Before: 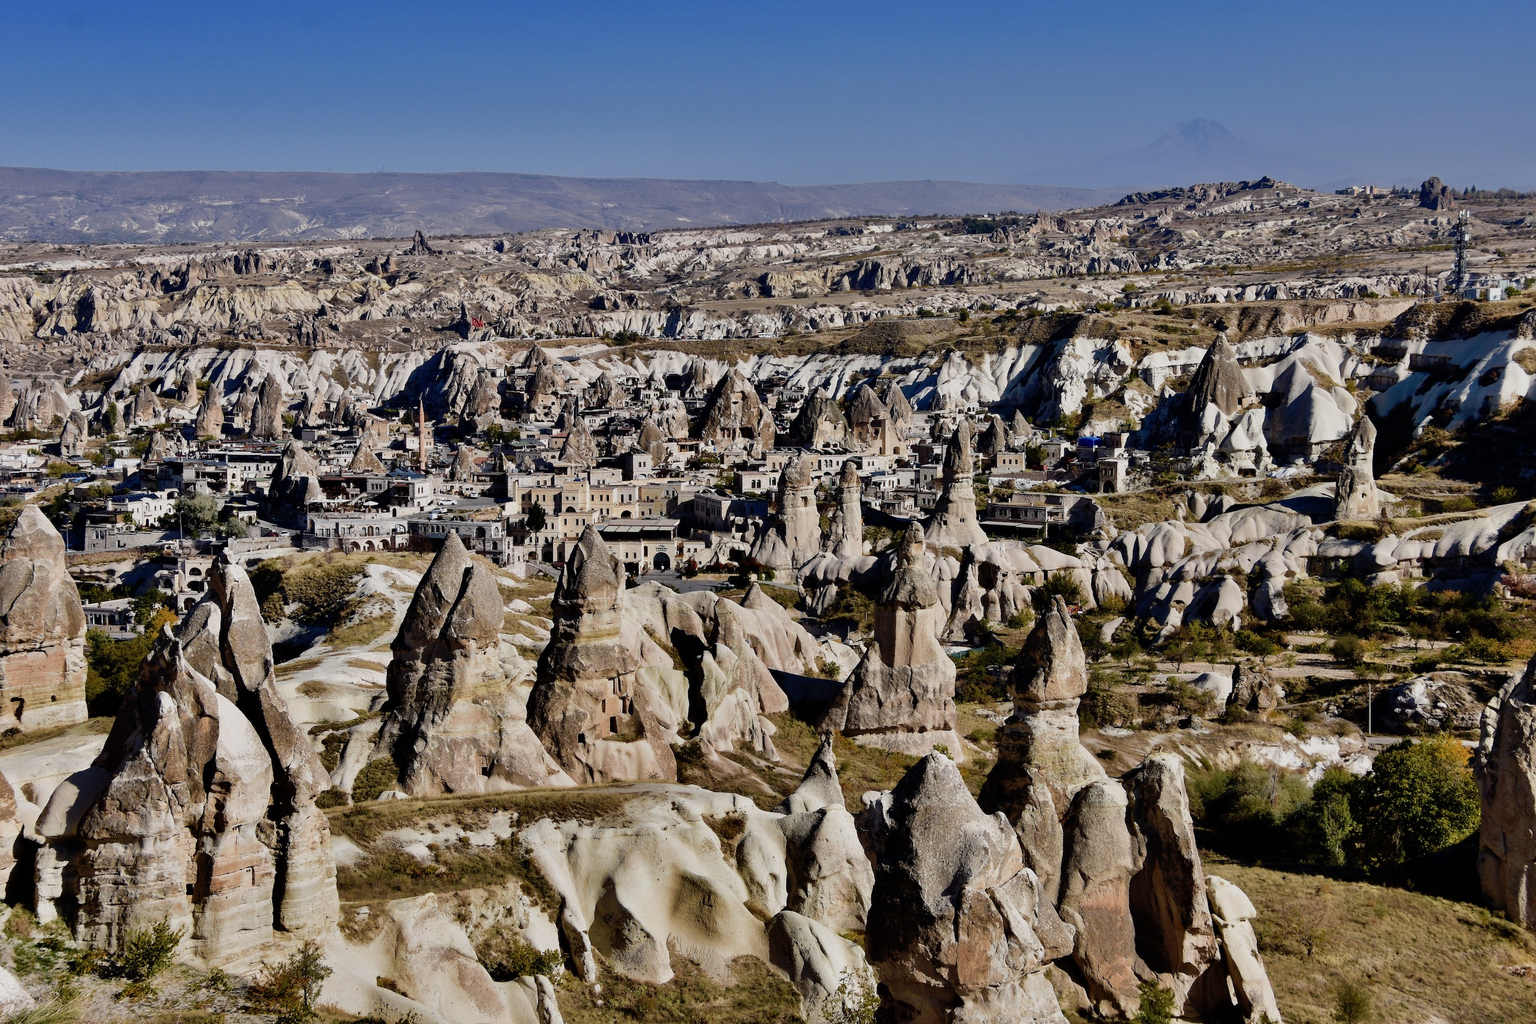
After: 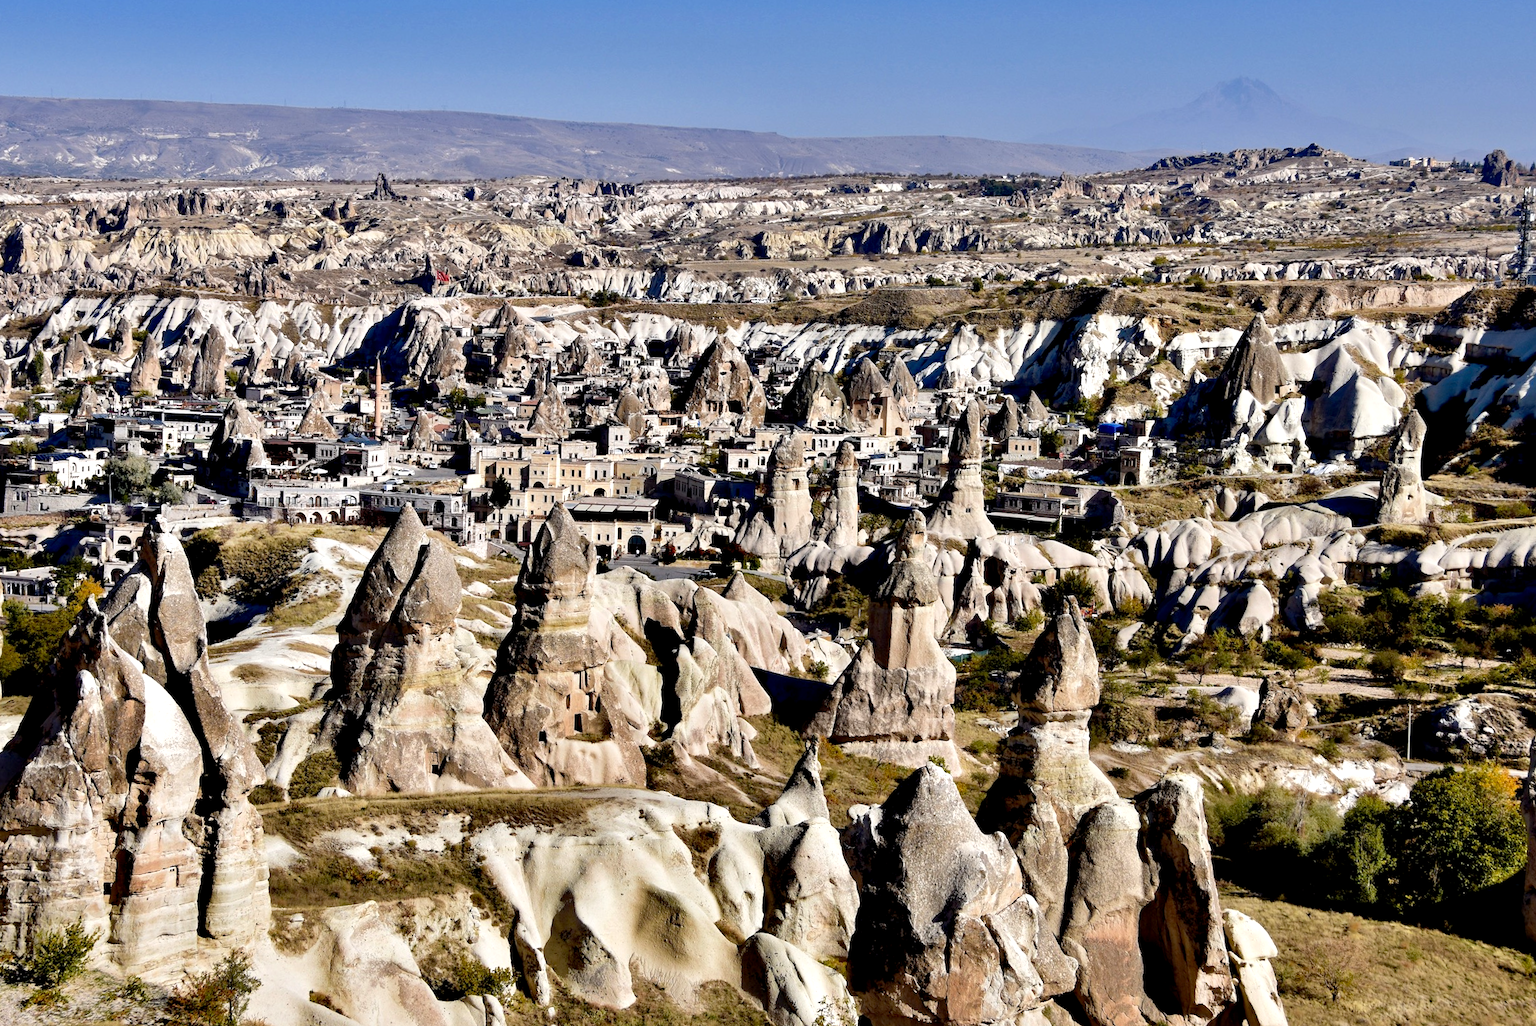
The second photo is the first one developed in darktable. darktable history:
exposure: exposure 0.672 EV, compensate highlight preservation false
crop and rotate: angle -1.83°, left 3.162%, top 4.006%, right 1.486%, bottom 0.424%
